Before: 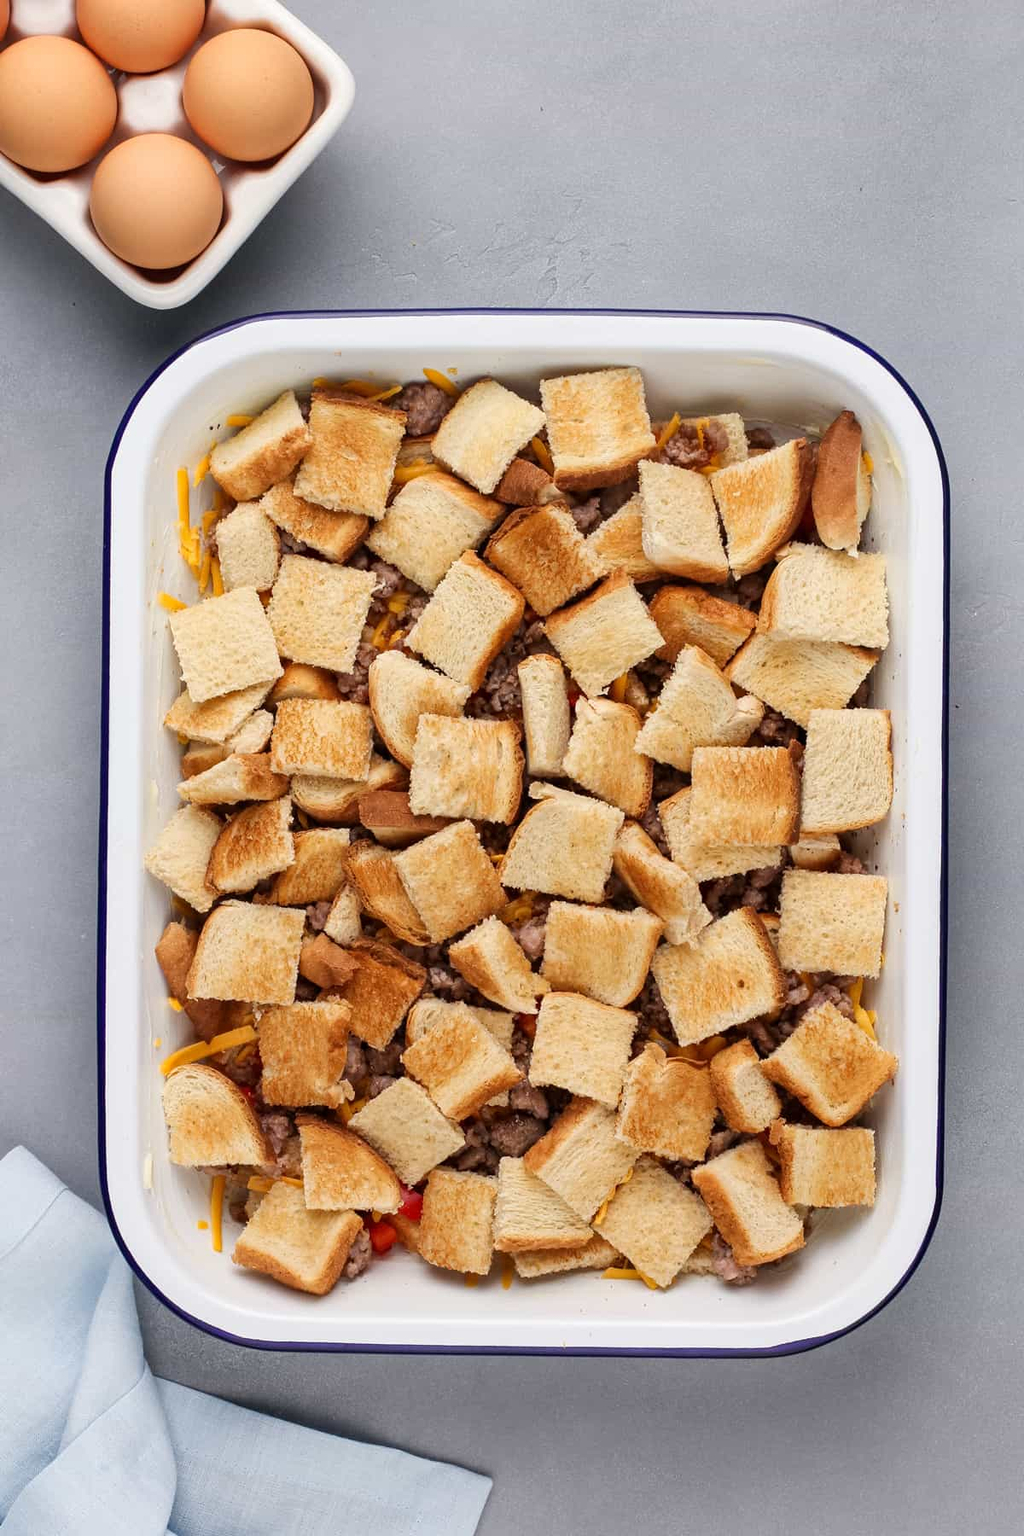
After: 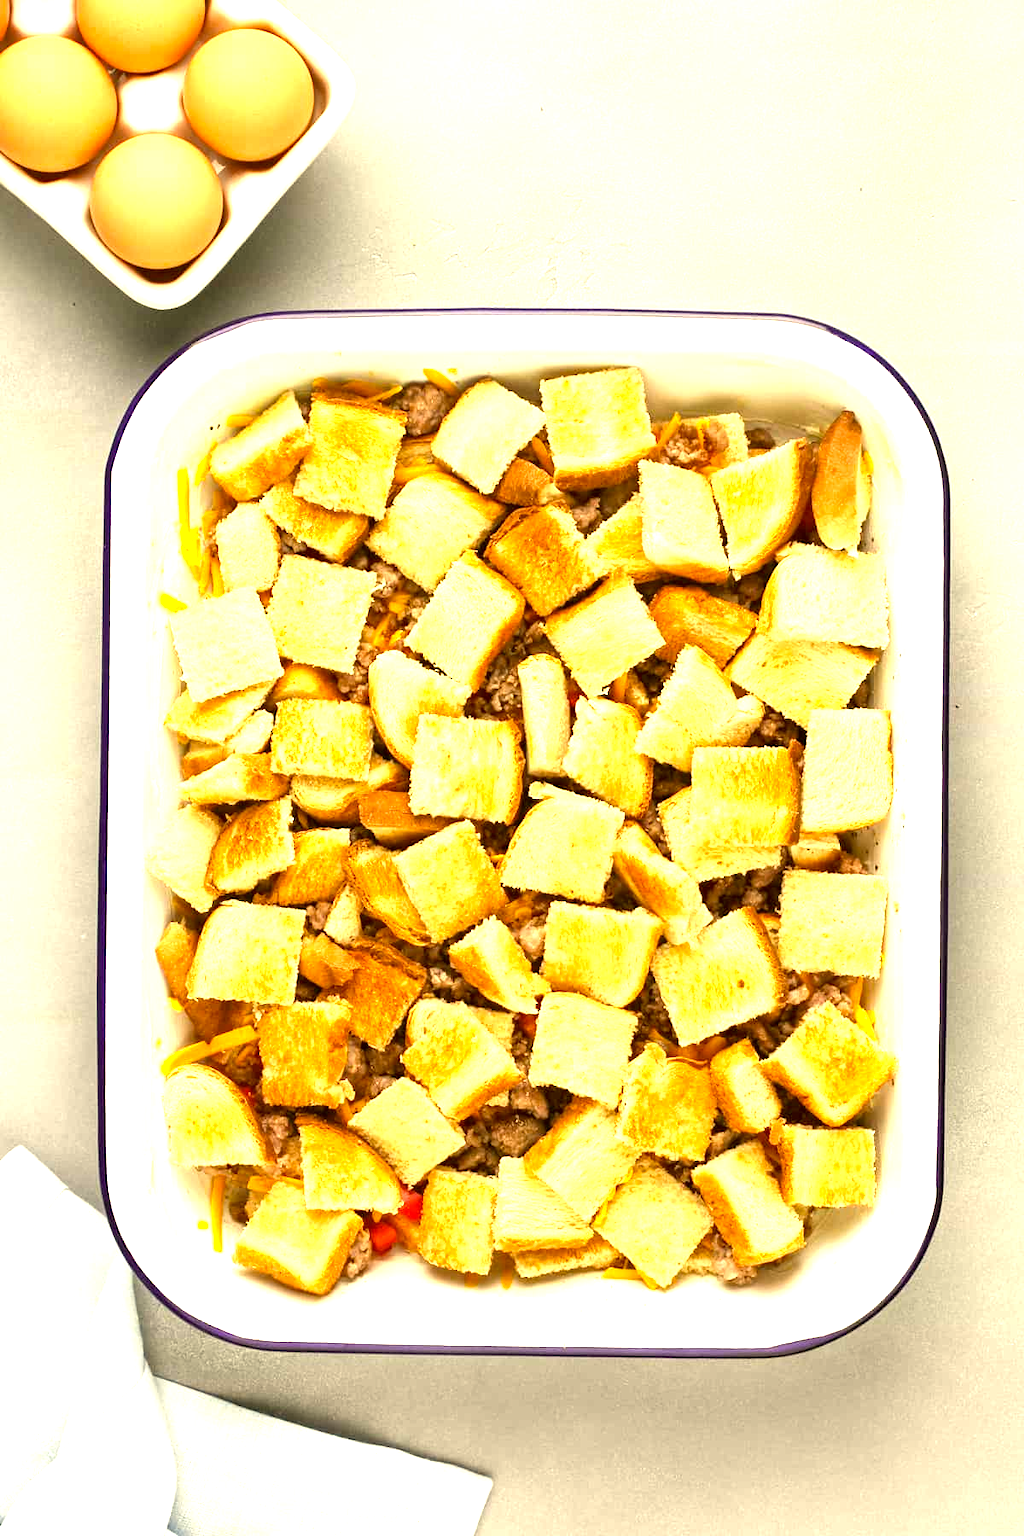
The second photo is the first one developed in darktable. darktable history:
exposure: black level correction 0, exposure 1.5 EV, compensate highlight preservation false
color correction: highlights a* 0.162, highlights b* 29.53, shadows a* -0.162, shadows b* 21.09
